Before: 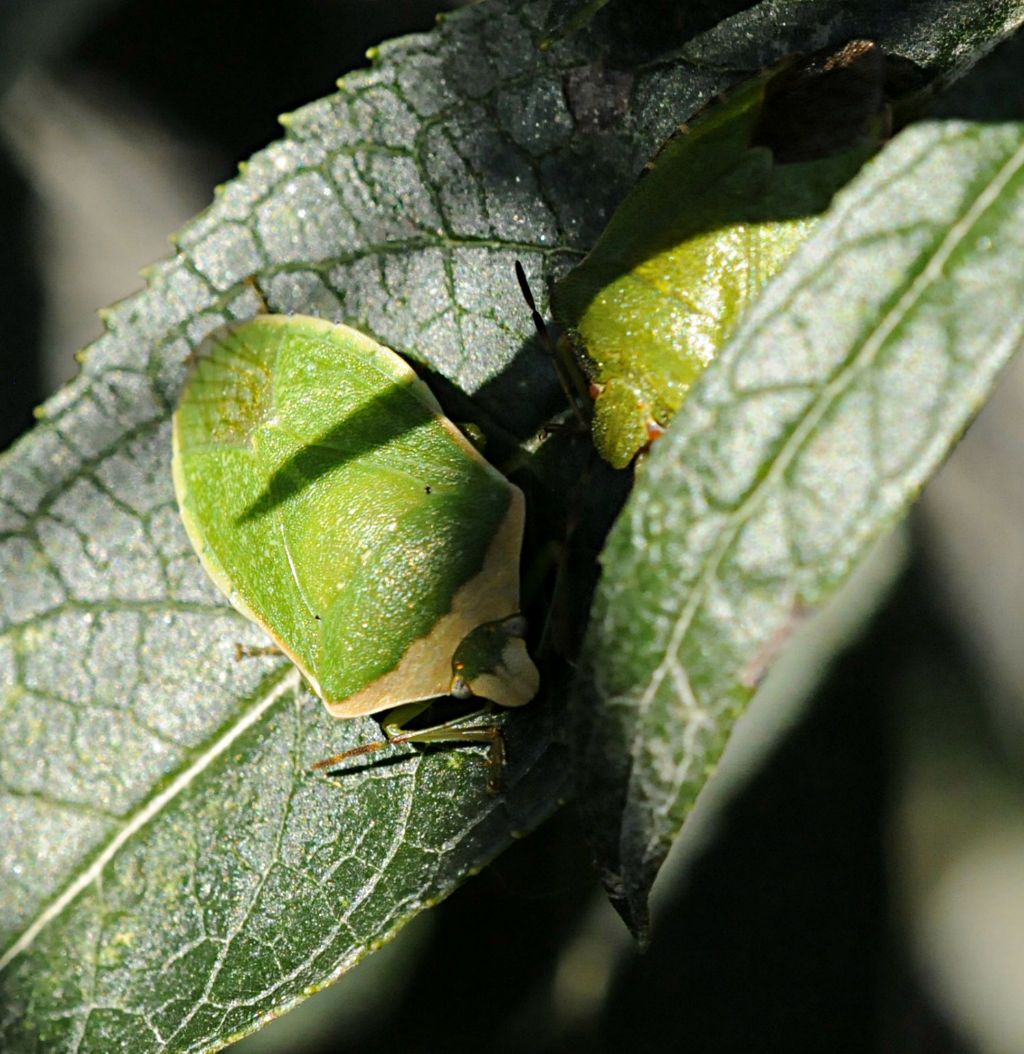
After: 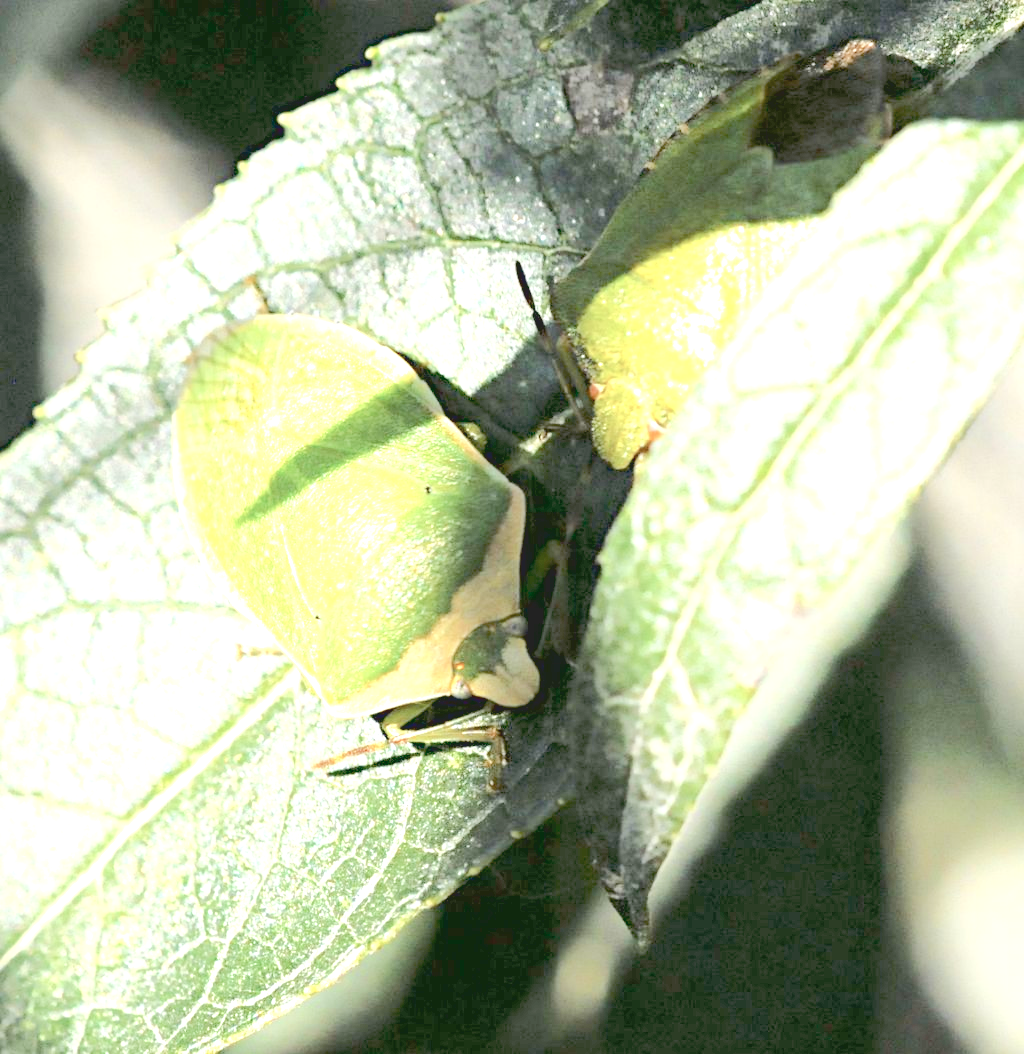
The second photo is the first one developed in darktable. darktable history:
contrast brightness saturation: contrast -0.263, saturation -0.448
tone equalizer: -8 EV 1.96 EV, -7 EV 1.98 EV, -6 EV 1.99 EV, -5 EV 1.99 EV, -4 EV 1.96 EV, -3 EV 1.48 EV, -2 EV 0.999 EV, -1 EV 0.519 EV, edges refinement/feathering 500, mask exposure compensation -1.57 EV, preserve details no
exposure: black level correction 0.001, exposure 1.846 EV, compensate highlight preservation false
